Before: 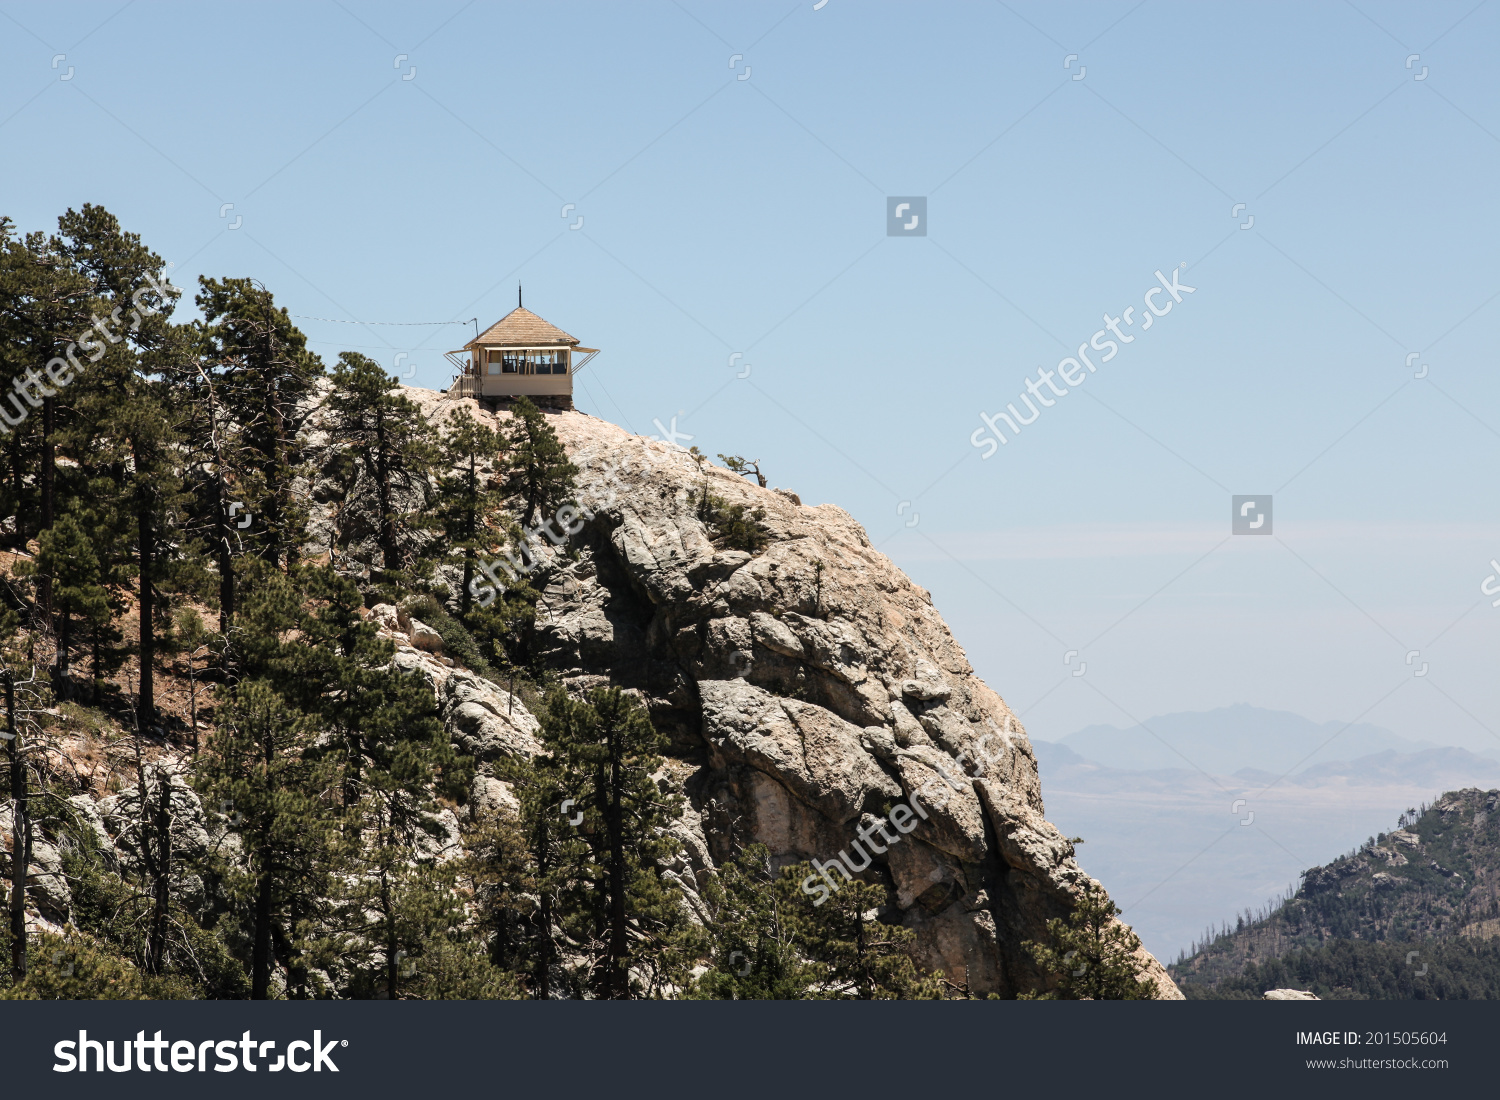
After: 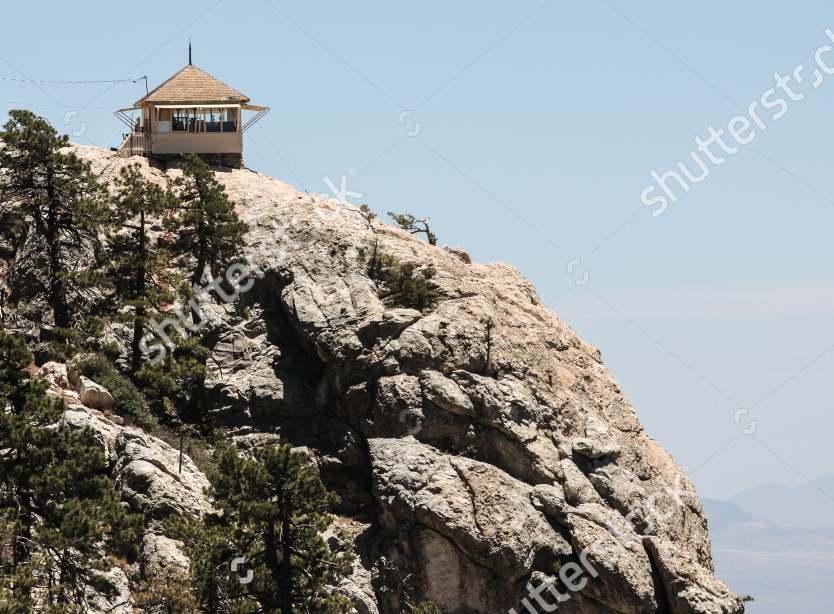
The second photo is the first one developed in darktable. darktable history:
crop and rotate: left 22.047%, top 22.036%, right 22.313%, bottom 22.117%
